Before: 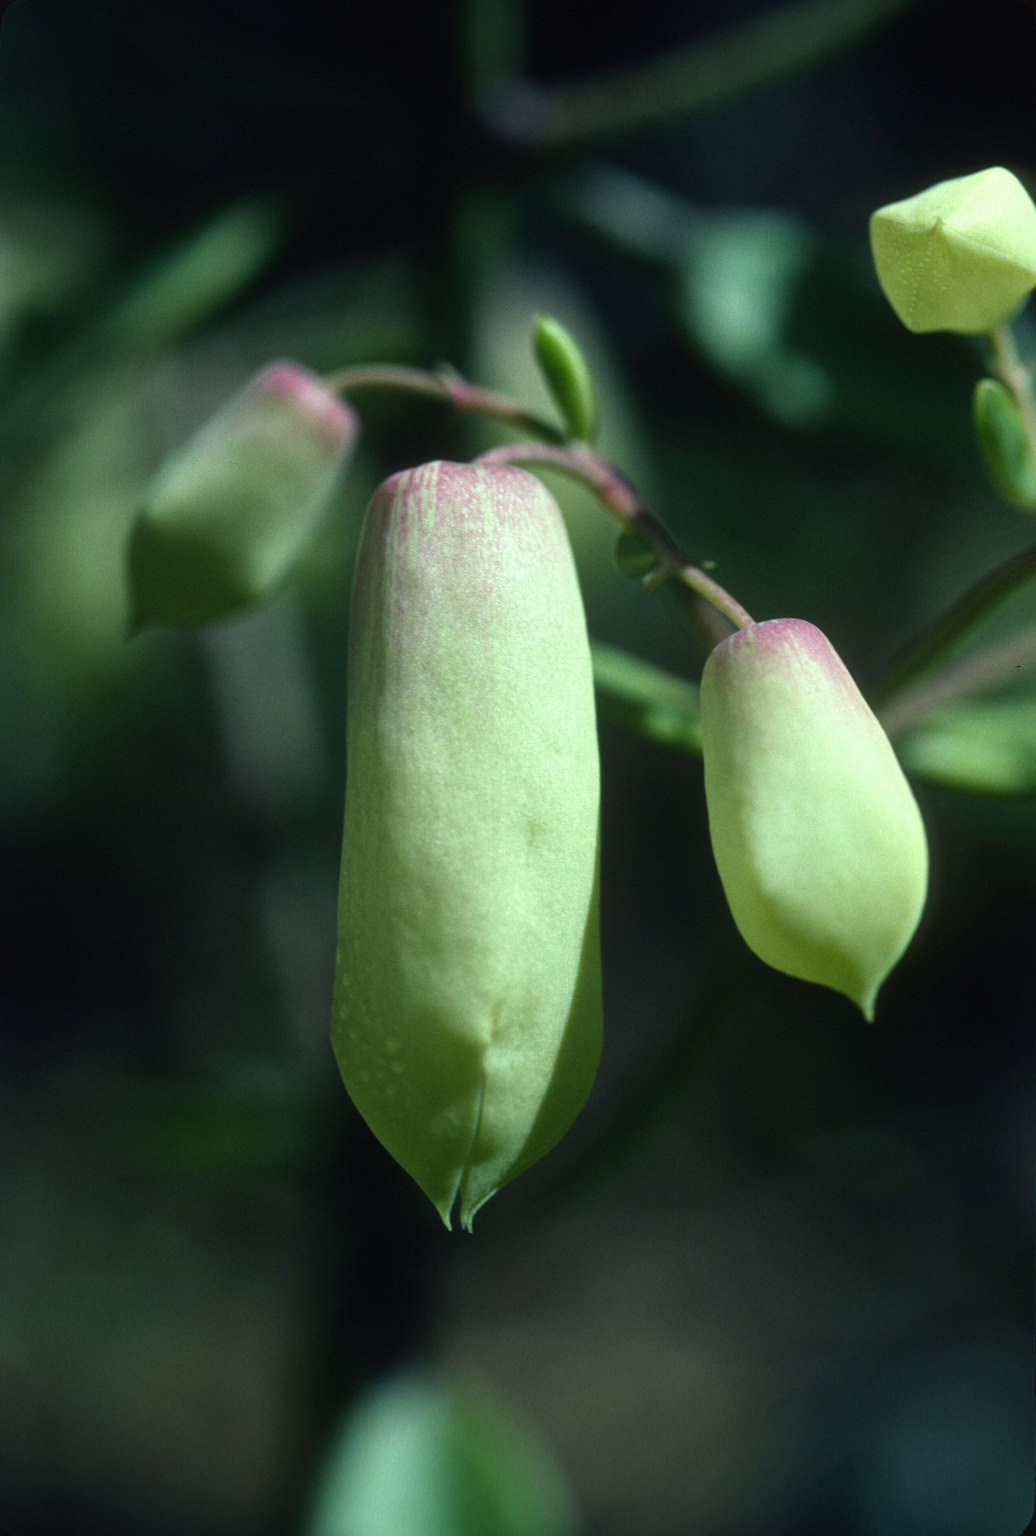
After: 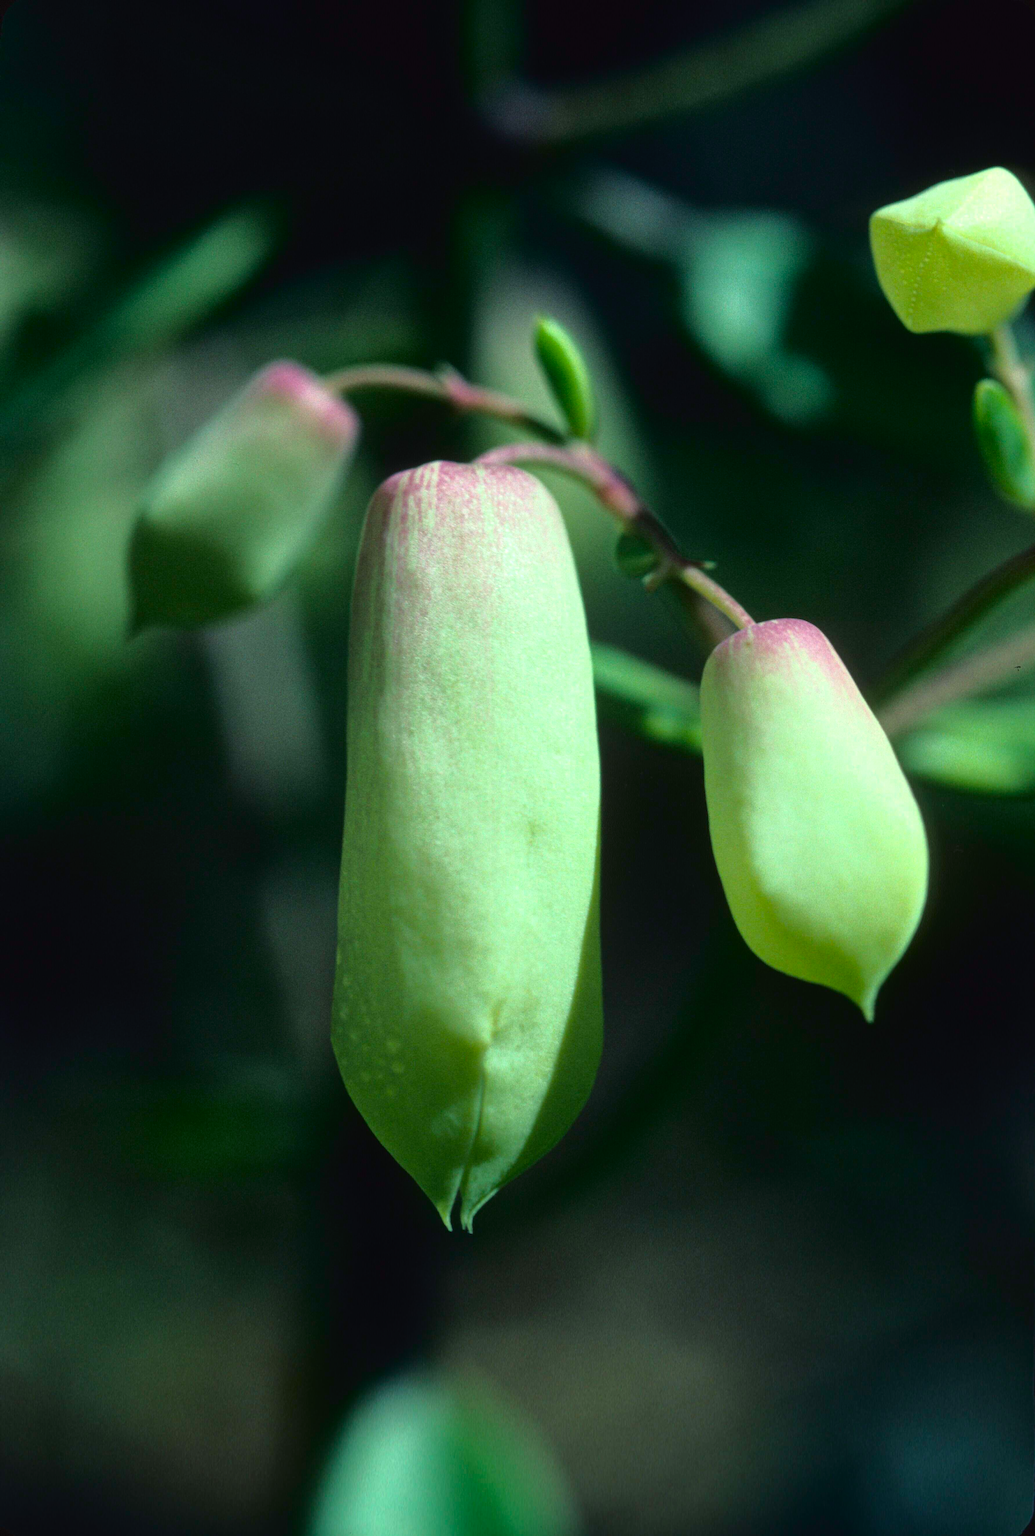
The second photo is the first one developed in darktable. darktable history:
tone curve: curves: ch0 [(0, 0.013) (0.117, 0.081) (0.257, 0.259) (0.408, 0.45) (0.611, 0.64) (0.81, 0.857) (1, 1)]; ch1 [(0, 0) (0.287, 0.198) (0.501, 0.506) (0.56, 0.584) (0.715, 0.741) (0.976, 0.992)]; ch2 [(0, 0) (0.369, 0.362) (0.5, 0.5) (0.537, 0.547) (0.59, 0.603) (0.681, 0.754) (1, 1)], color space Lab, independent channels, preserve colors none
